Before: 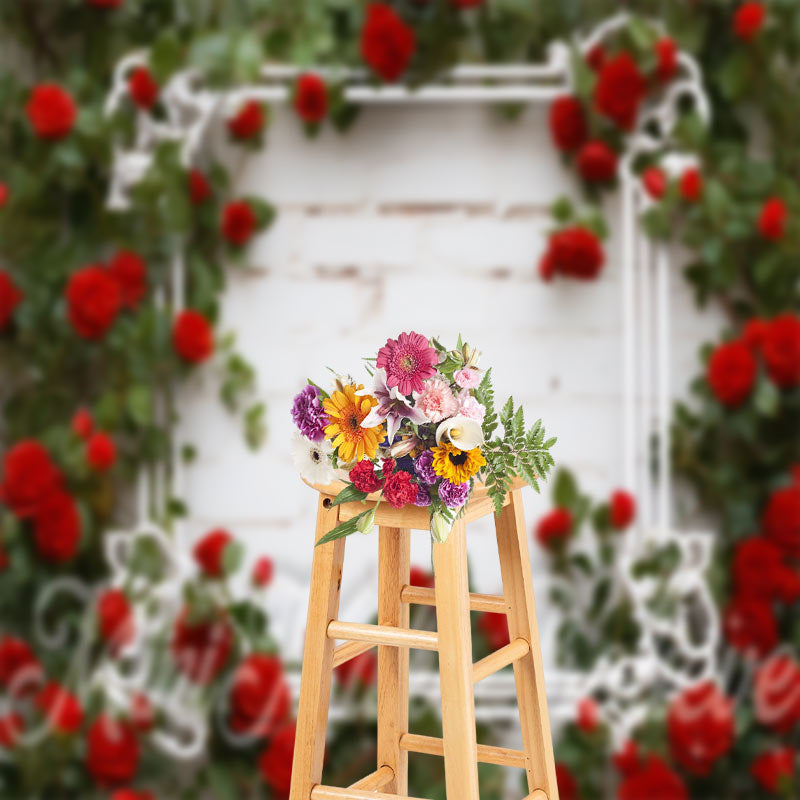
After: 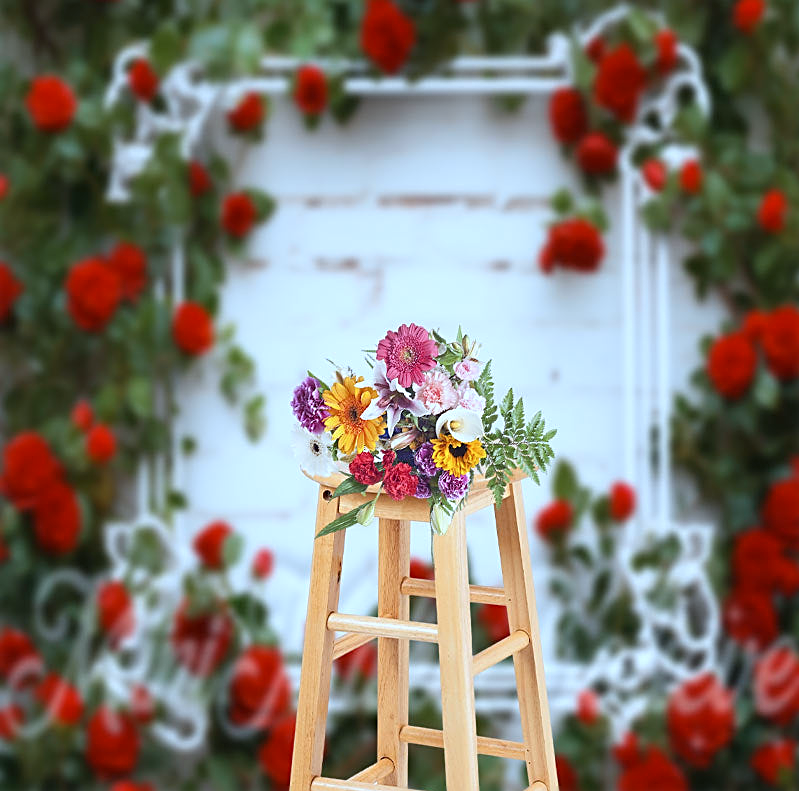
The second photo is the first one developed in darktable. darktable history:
color calibration: output R [1.063, -0.012, -0.003, 0], output G [0, 1.022, 0.021, 0], output B [-0.079, 0.047, 1, 0], illuminant custom, x 0.389, y 0.387, temperature 3838.64 K
sharpen: on, module defaults
crop: top 1.049%, right 0.001%
